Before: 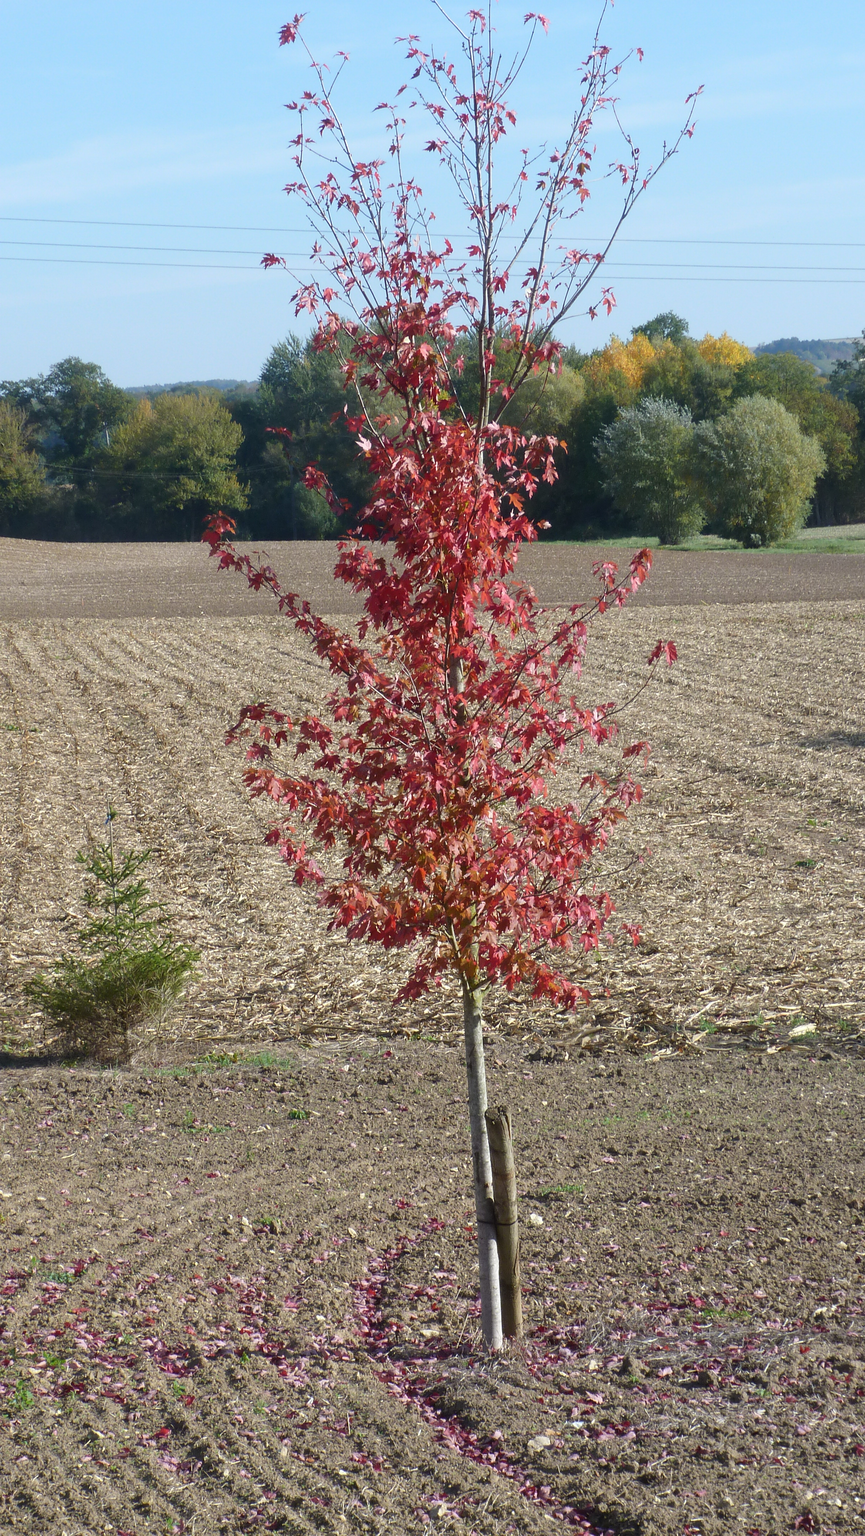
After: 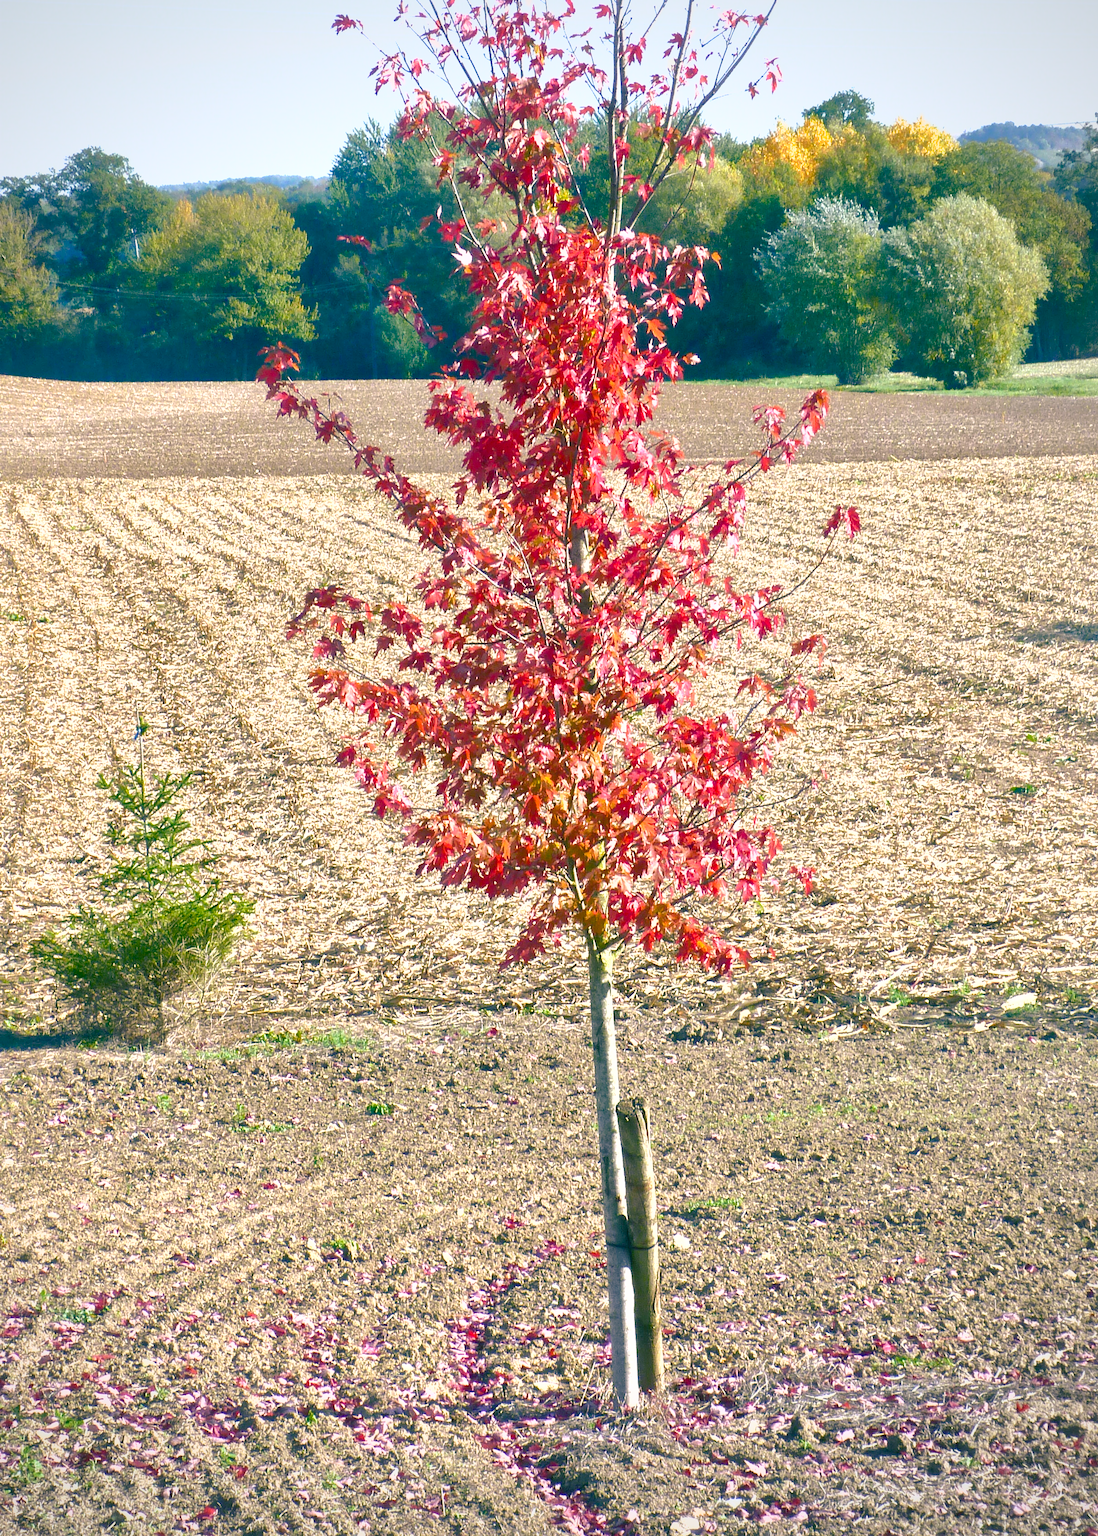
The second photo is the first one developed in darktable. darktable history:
exposure: black level correction 0, exposure 1.2 EV, compensate exposure bias true, compensate highlight preservation false
shadows and highlights: on, module defaults
vignetting: fall-off radius 63.6%
crop and rotate: top 15.774%, bottom 5.506%
color balance: mode lift, gamma, gain (sRGB), lift [1, 0.99, 1.01, 0.992], gamma [1, 1.037, 0.974, 0.963]
color balance rgb: shadows lift › luminance -28.76%, shadows lift › chroma 10%, shadows lift › hue 230°, power › chroma 0.5%, power › hue 215°, highlights gain › luminance 7.14%, highlights gain › chroma 1%, highlights gain › hue 50°, global offset › luminance -0.29%, global offset › hue 260°, perceptual saturation grading › global saturation 20%, perceptual saturation grading › highlights -13.92%, perceptual saturation grading › shadows 50%
